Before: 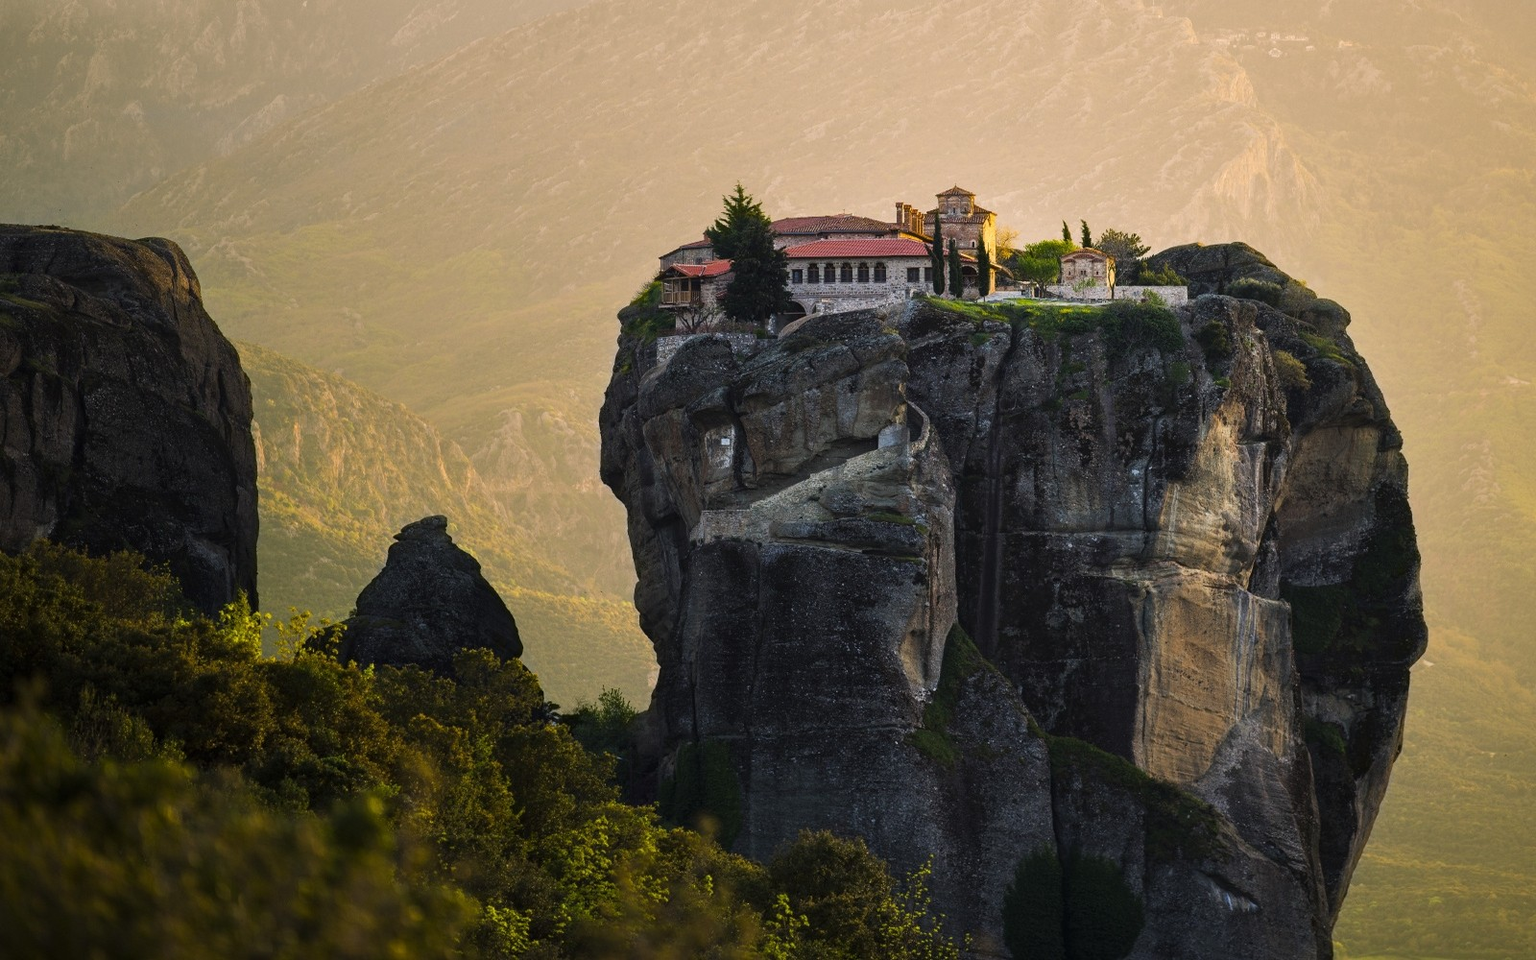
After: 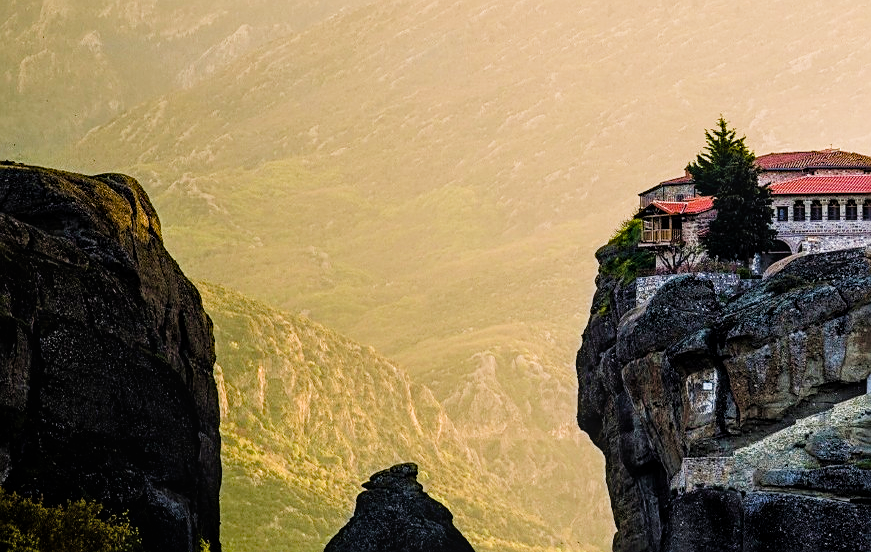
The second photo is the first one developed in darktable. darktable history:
sharpen: on, module defaults
crop and rotate: left 3.064%, top 7.466%, right 42.449%, bottom 37.274%
filmic rgb: black relative exposure -5.1 EV, white relative exposure 3.55 EV, hardness 3.18, contrast 1.193, highlights saturation mix -30.41%
exposure: exposure 0.608 EV, compensate highlight preservation false
local contrast: detail 130%
velvia: on, module defaults
color balance rgb: linear chroma grading › shadows 9.713%, linear chroma grading › highlights 10.638%, linear chroma grading › global chroma 14.979%, linear chroma grading › mid-tones 14.931%, perceptual saturation grading › global saturation 0.077%, perceptual saturation grading › highlights -33.658%, perceptual saturation grading › mid-tones 14.992%, perceptual saturation grading › shadows 48.554%, global vibrance 20%
